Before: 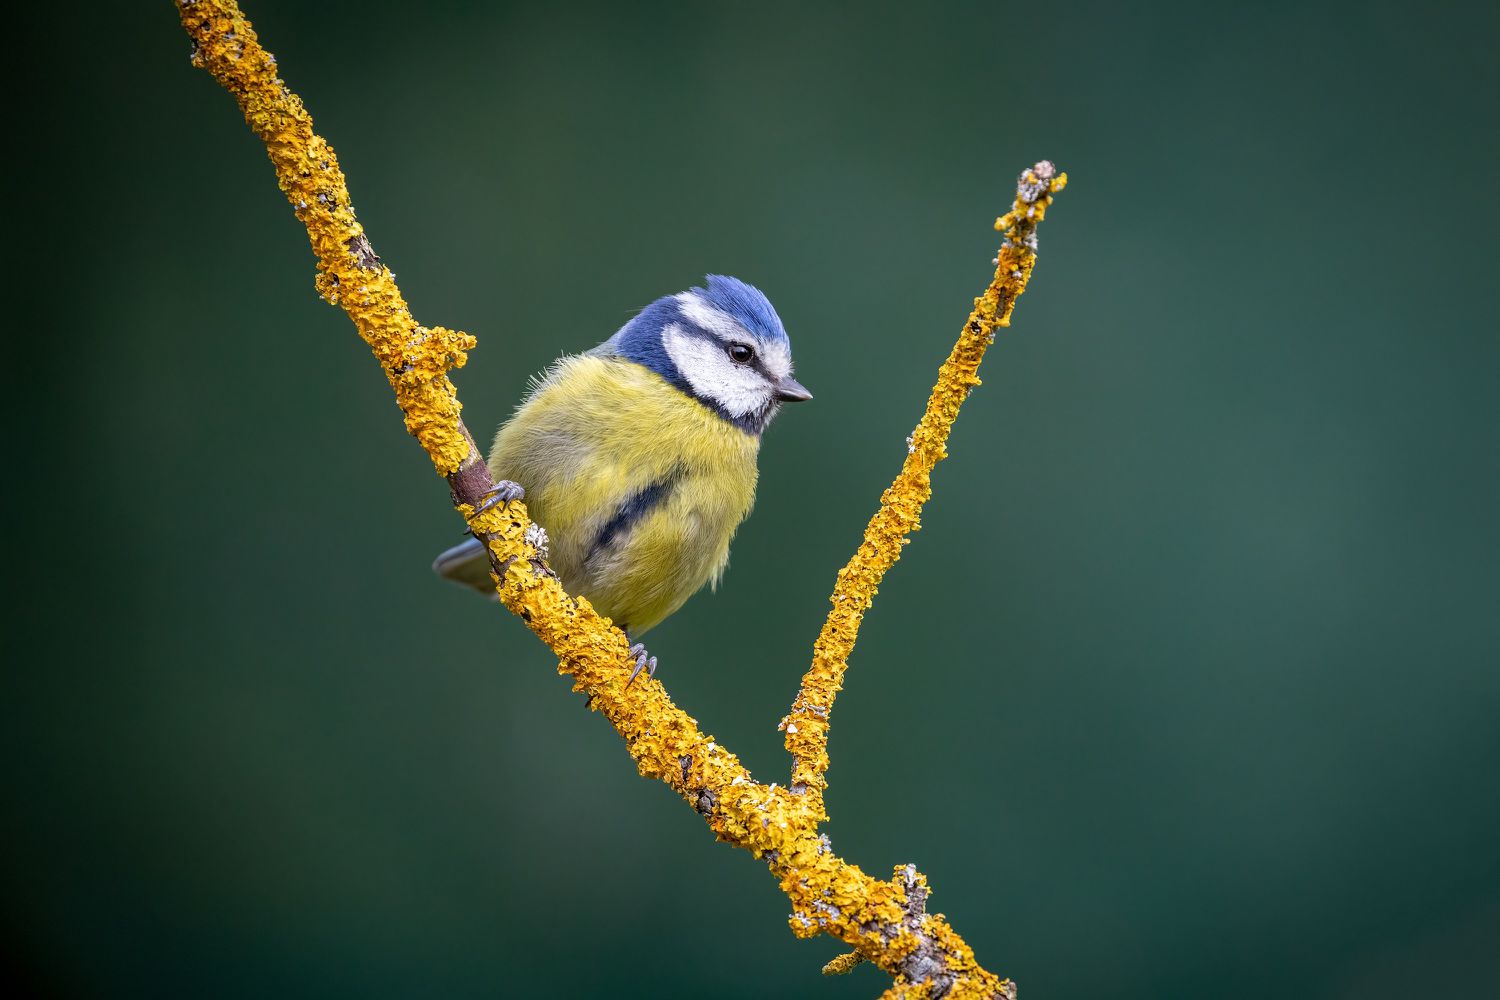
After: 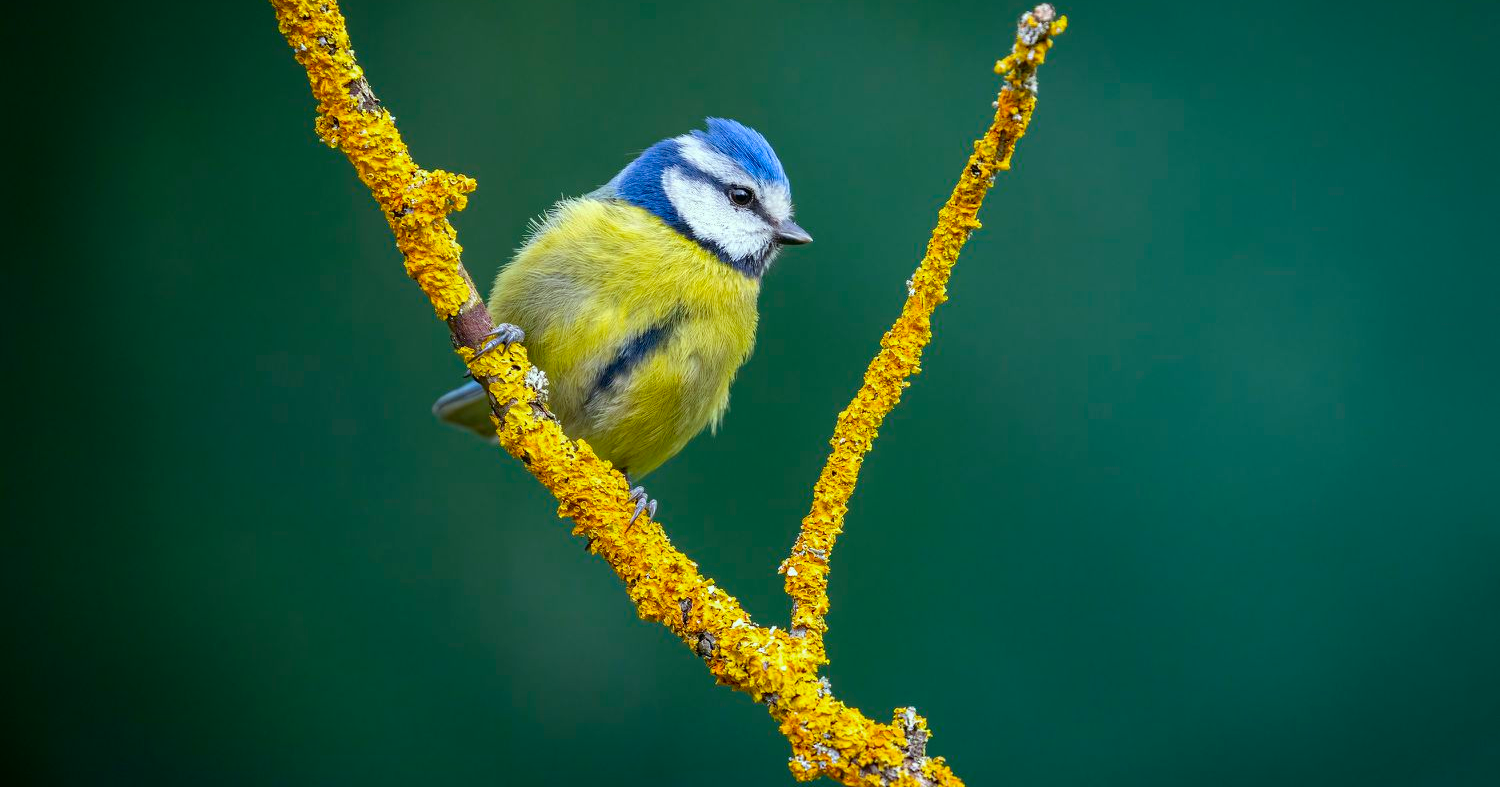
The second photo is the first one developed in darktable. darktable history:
color correction: highlights a* -7.33, highlights b* 1.26, shadows a* -3.55, saturation 1.4
base curve: curves: ch0 [(0, 0) (0.283, 0.295) (1, 1)], preserve colors none
crop and rotate: top 15.774%, bottom 5.506%
